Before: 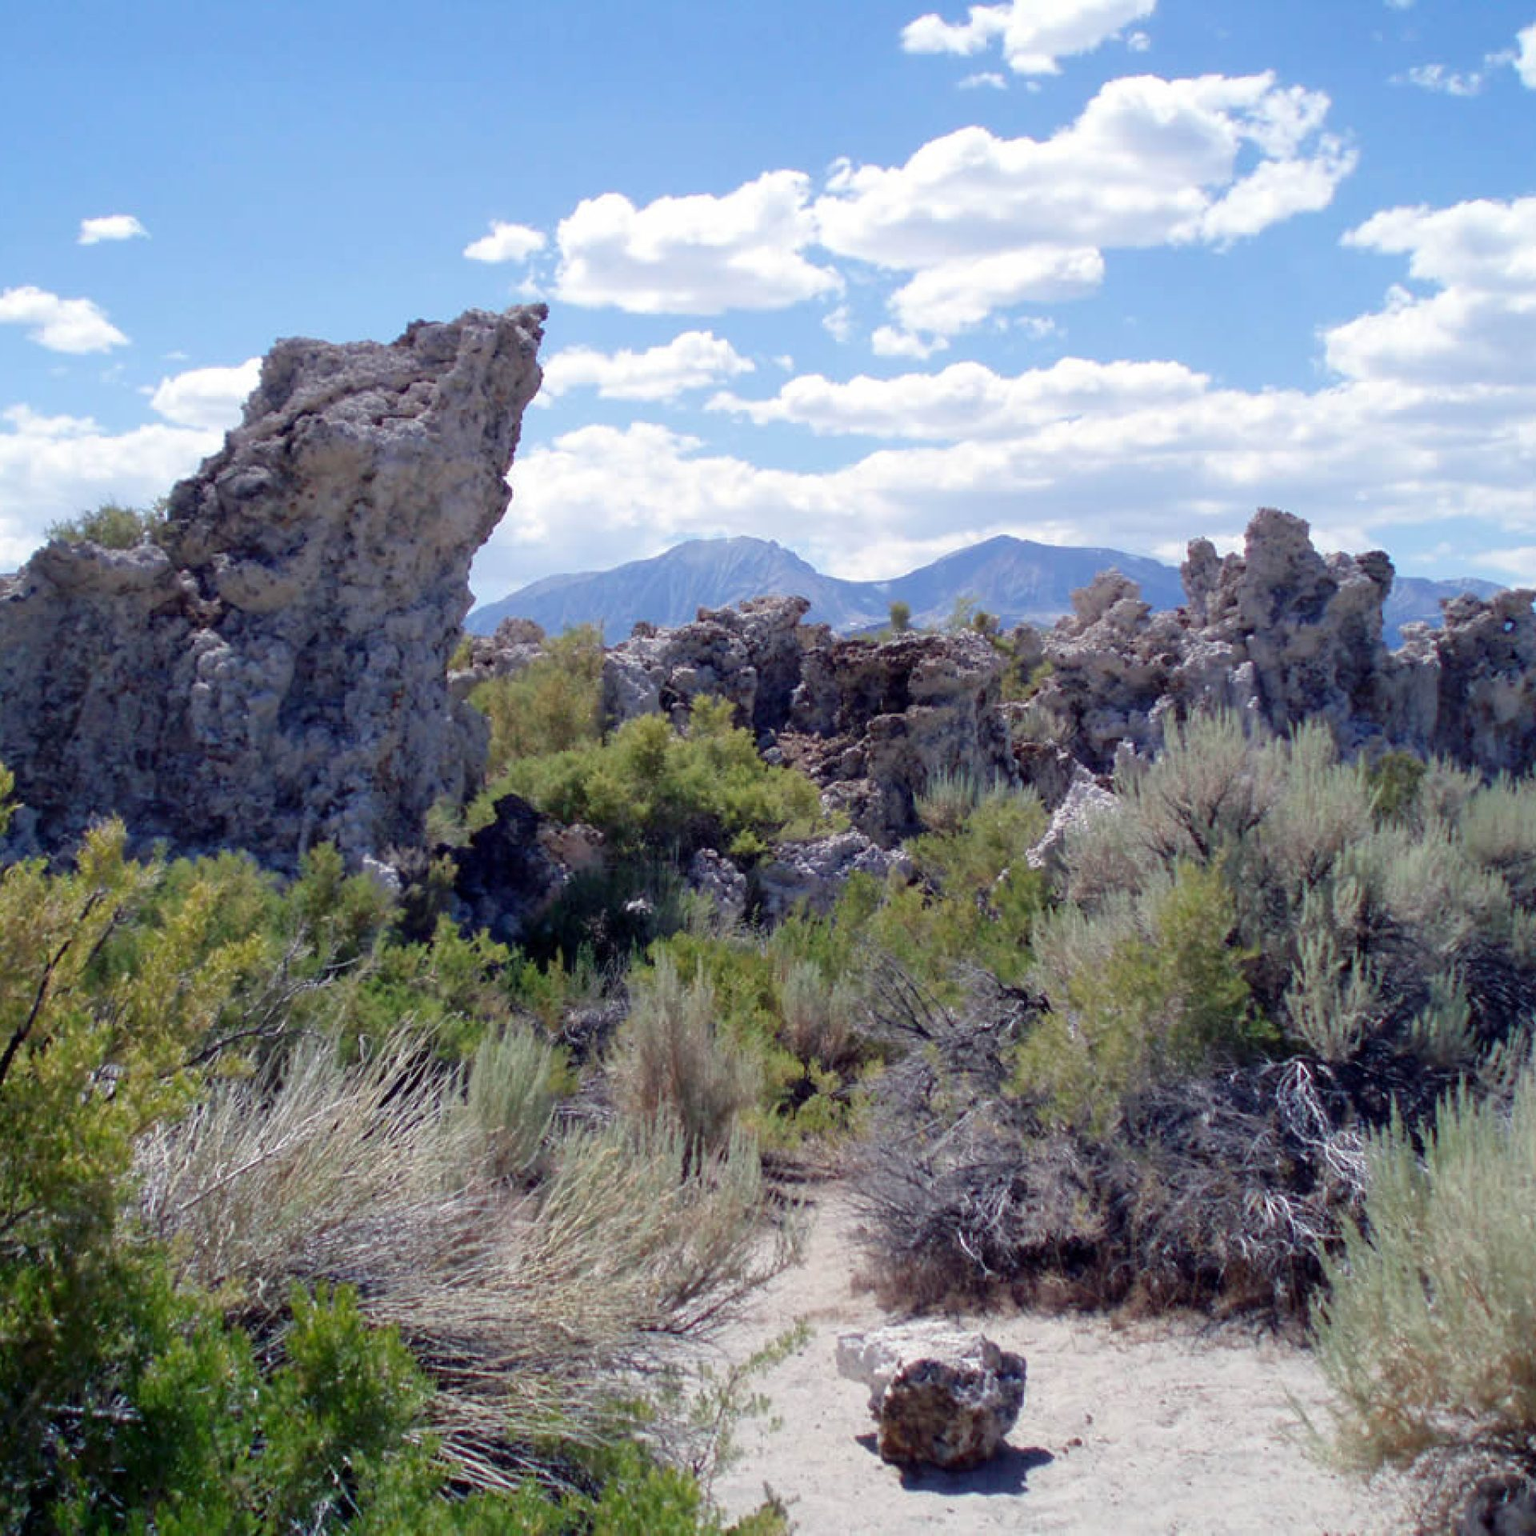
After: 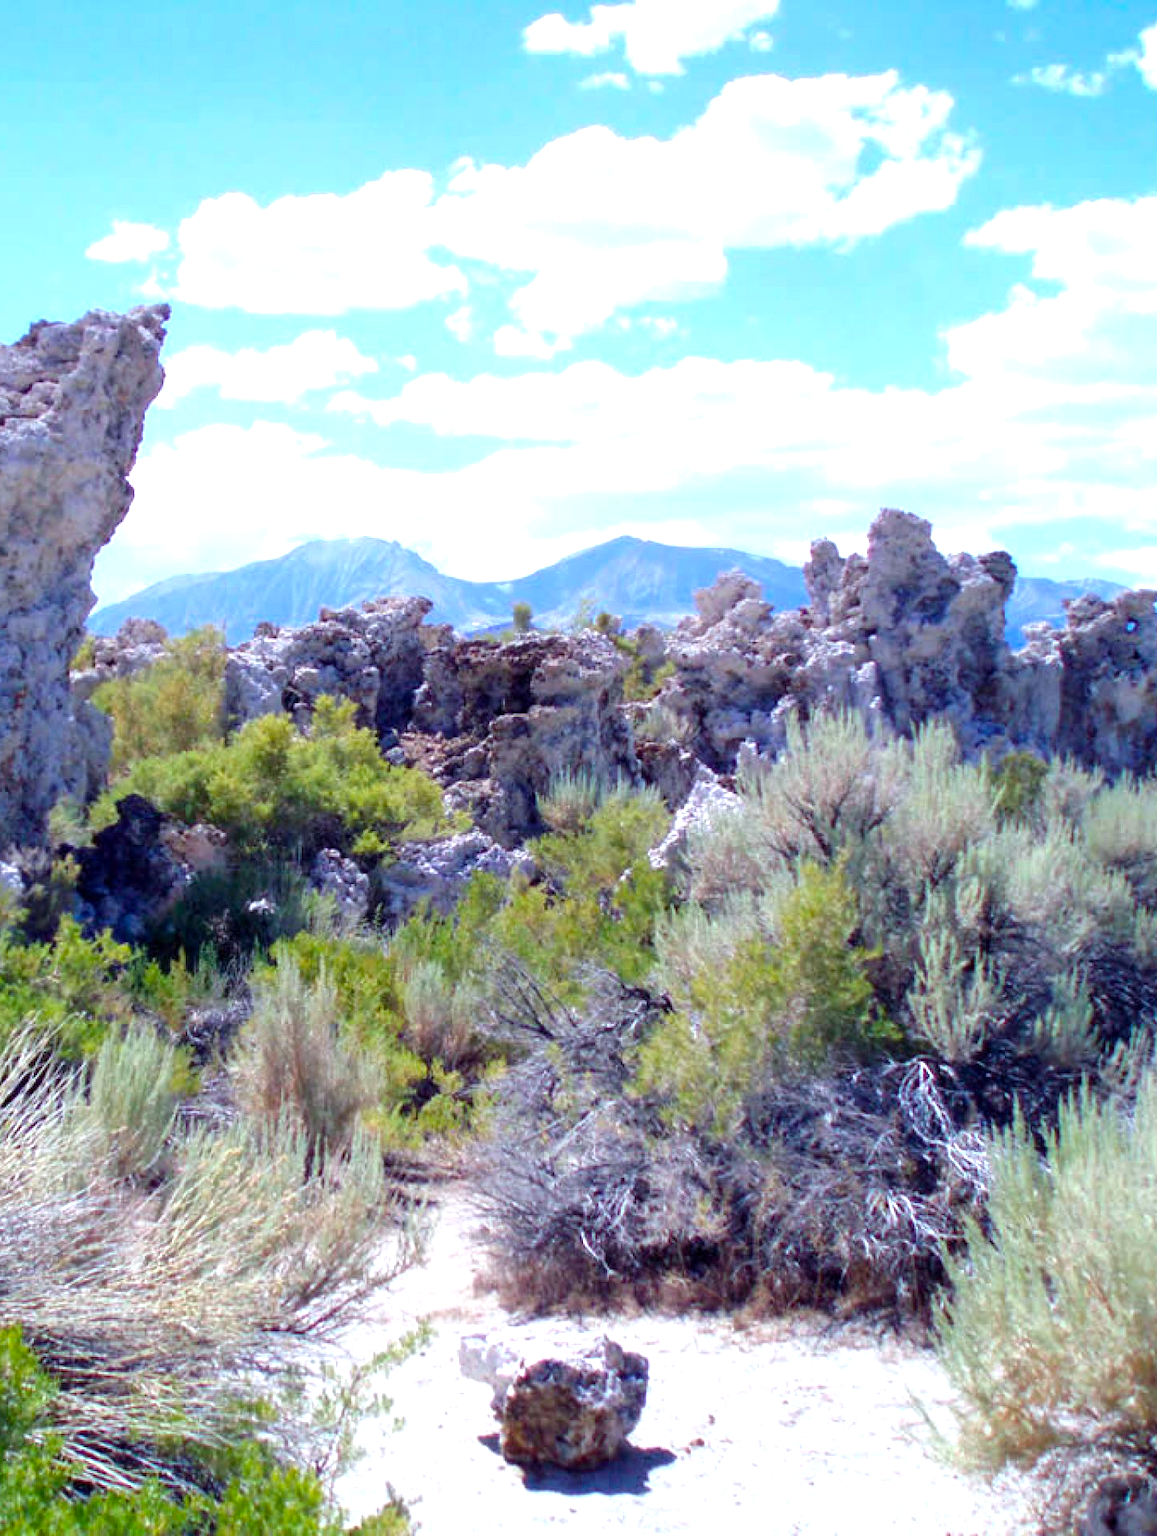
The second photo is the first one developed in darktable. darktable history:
exposure: exposure 0.935 EV, compensate highlight preservation false
white balance: red 0.967, blue 1.049
crop and rotate: left 24.6%
color balance rgb: perceptual saturation grading › global saturation 25%, global vibrance 20%
